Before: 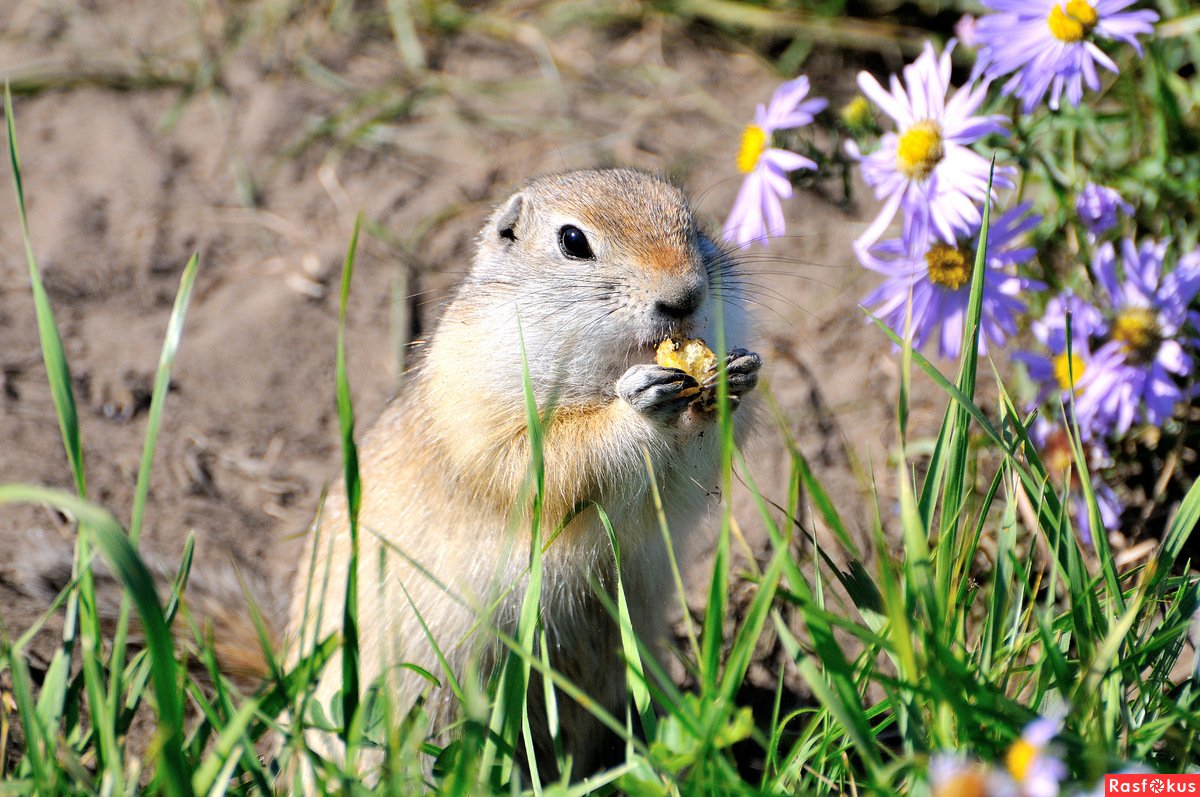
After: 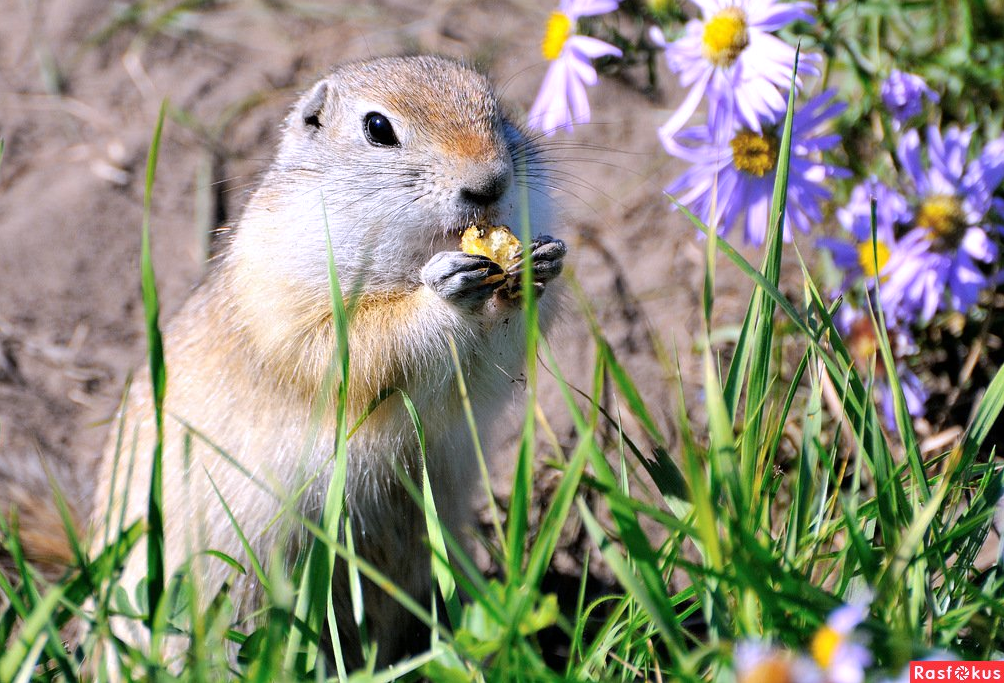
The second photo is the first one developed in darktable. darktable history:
crop: left 16.315%, top 14.246%
white balance: red 1.004, blue 1.096
